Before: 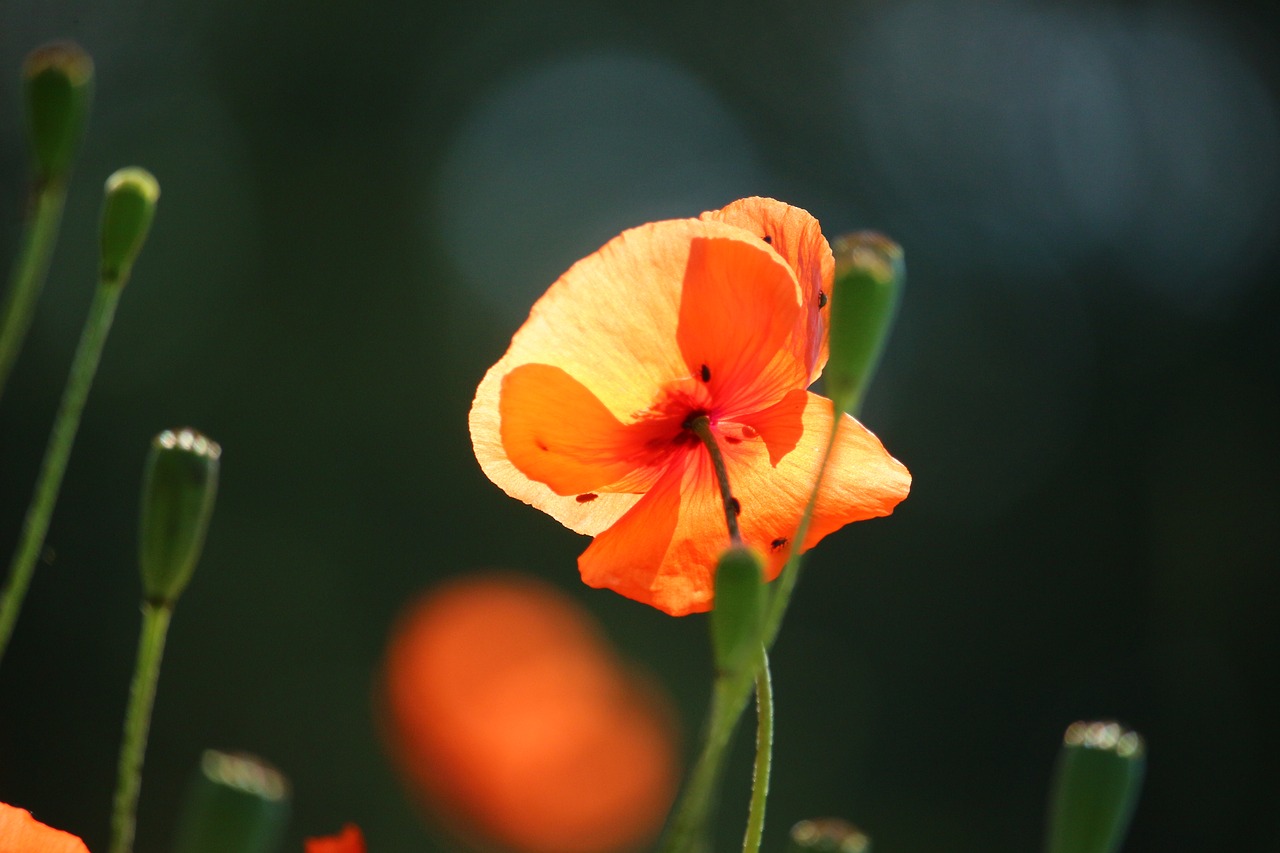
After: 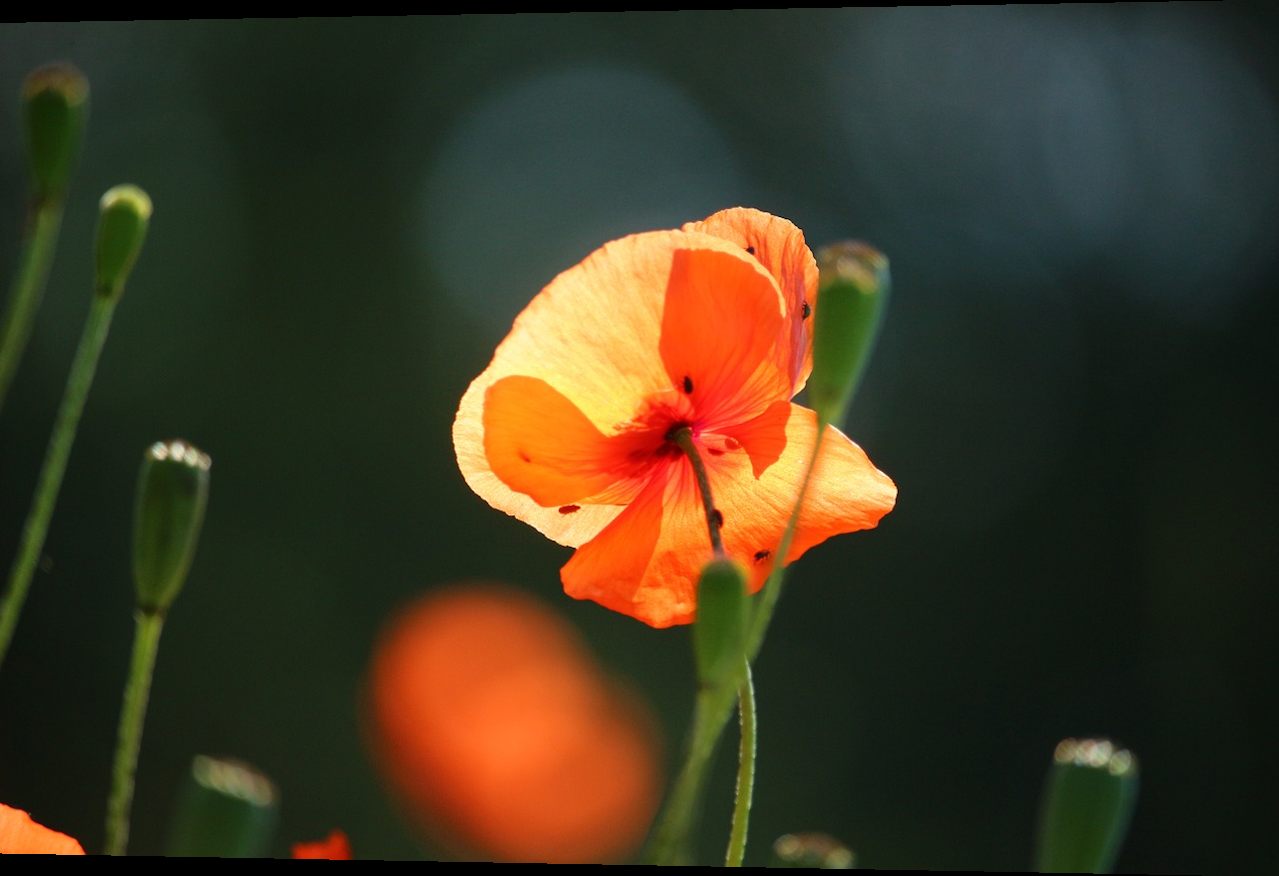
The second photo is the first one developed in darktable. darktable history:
rotate and perspective: lens shift (horizontal) -0.055, automatic cropping off
white balance: red 1, blue 1
